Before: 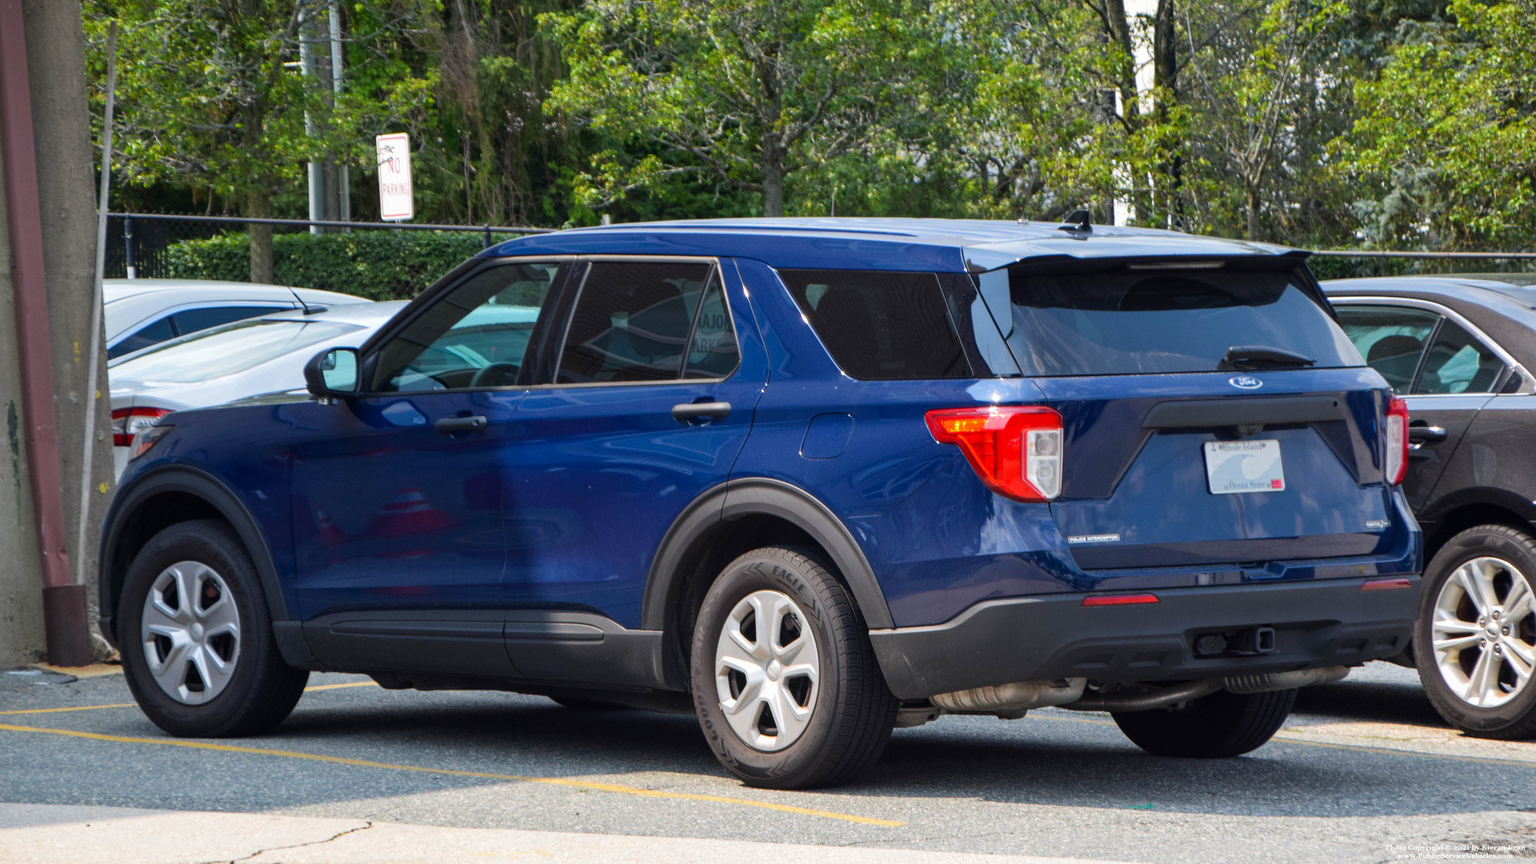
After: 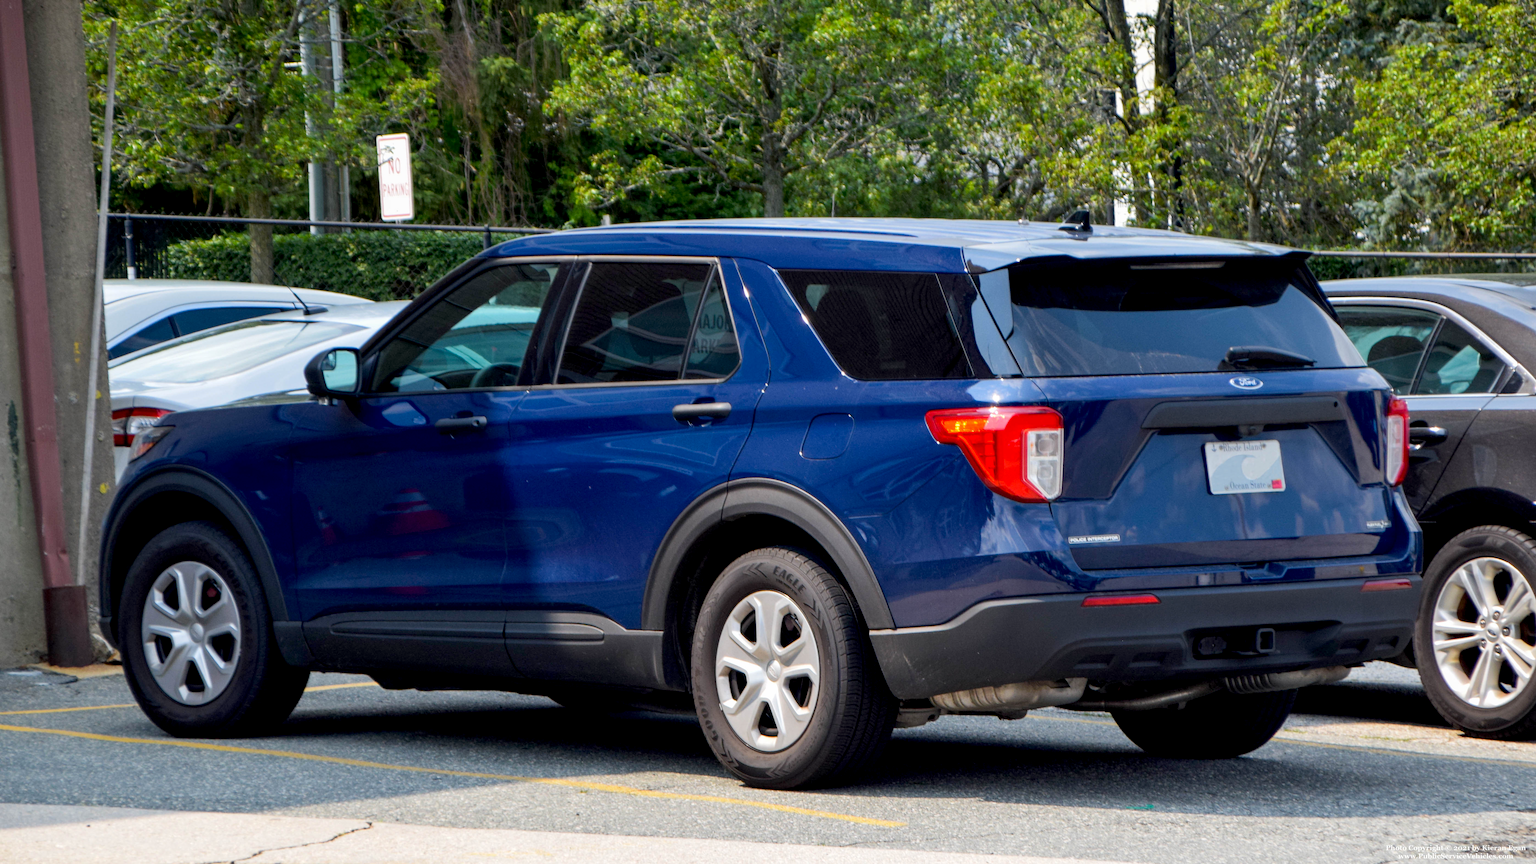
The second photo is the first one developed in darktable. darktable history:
exposure: black level correction 0.01, exposure 0.011 EV, compensate highlight preservation false
